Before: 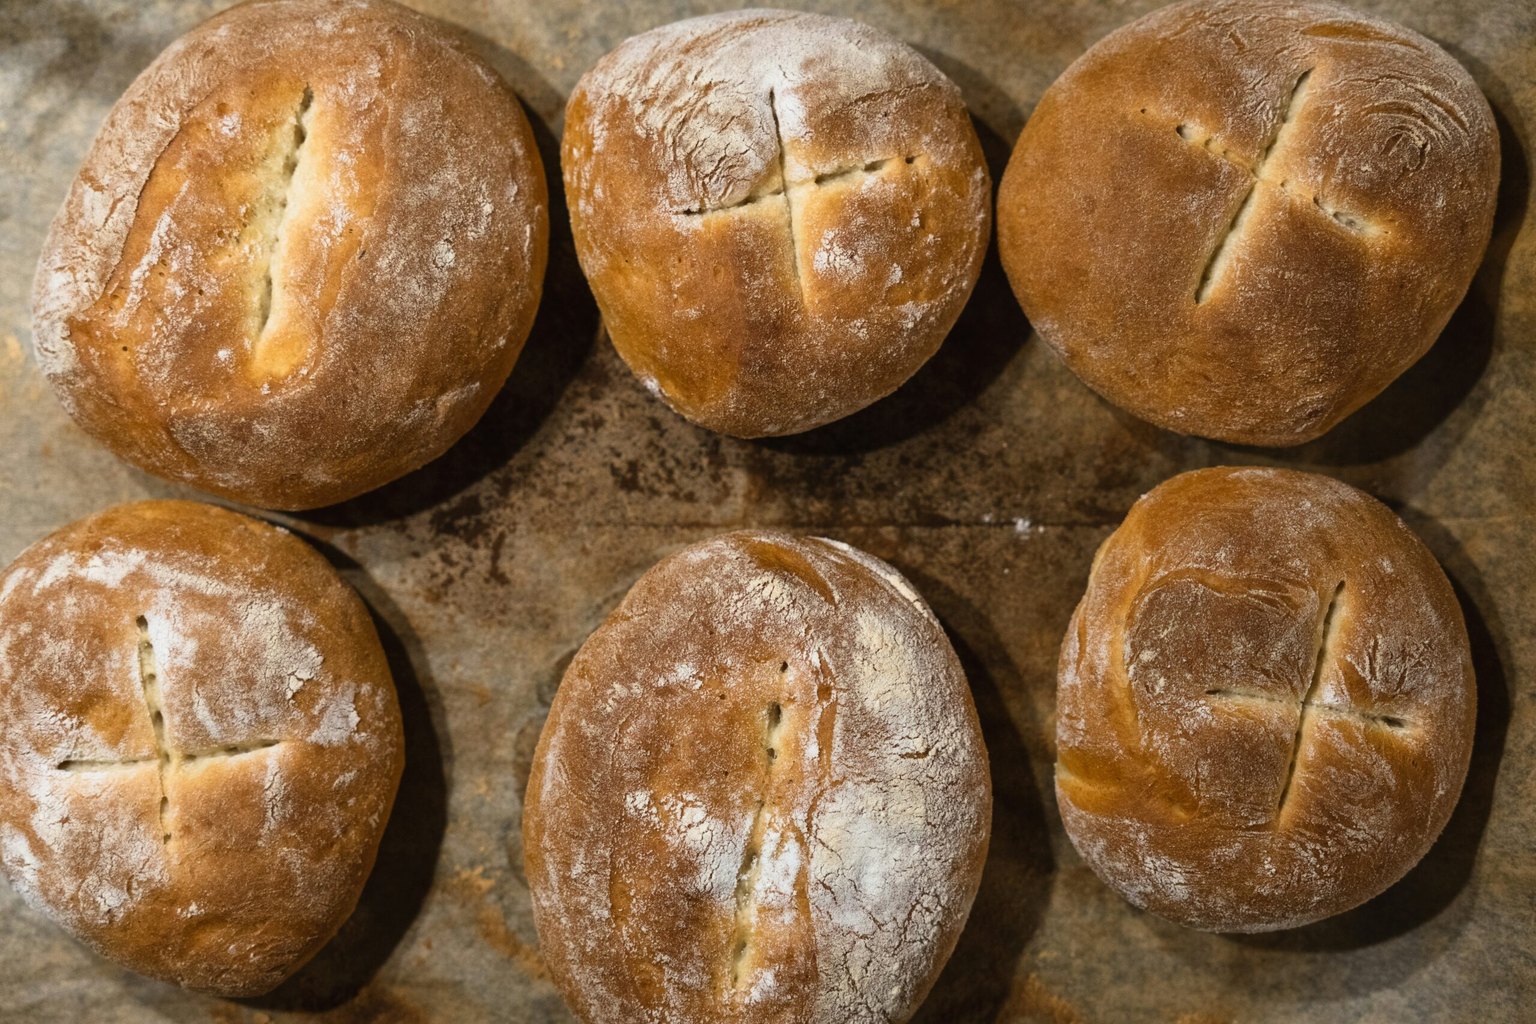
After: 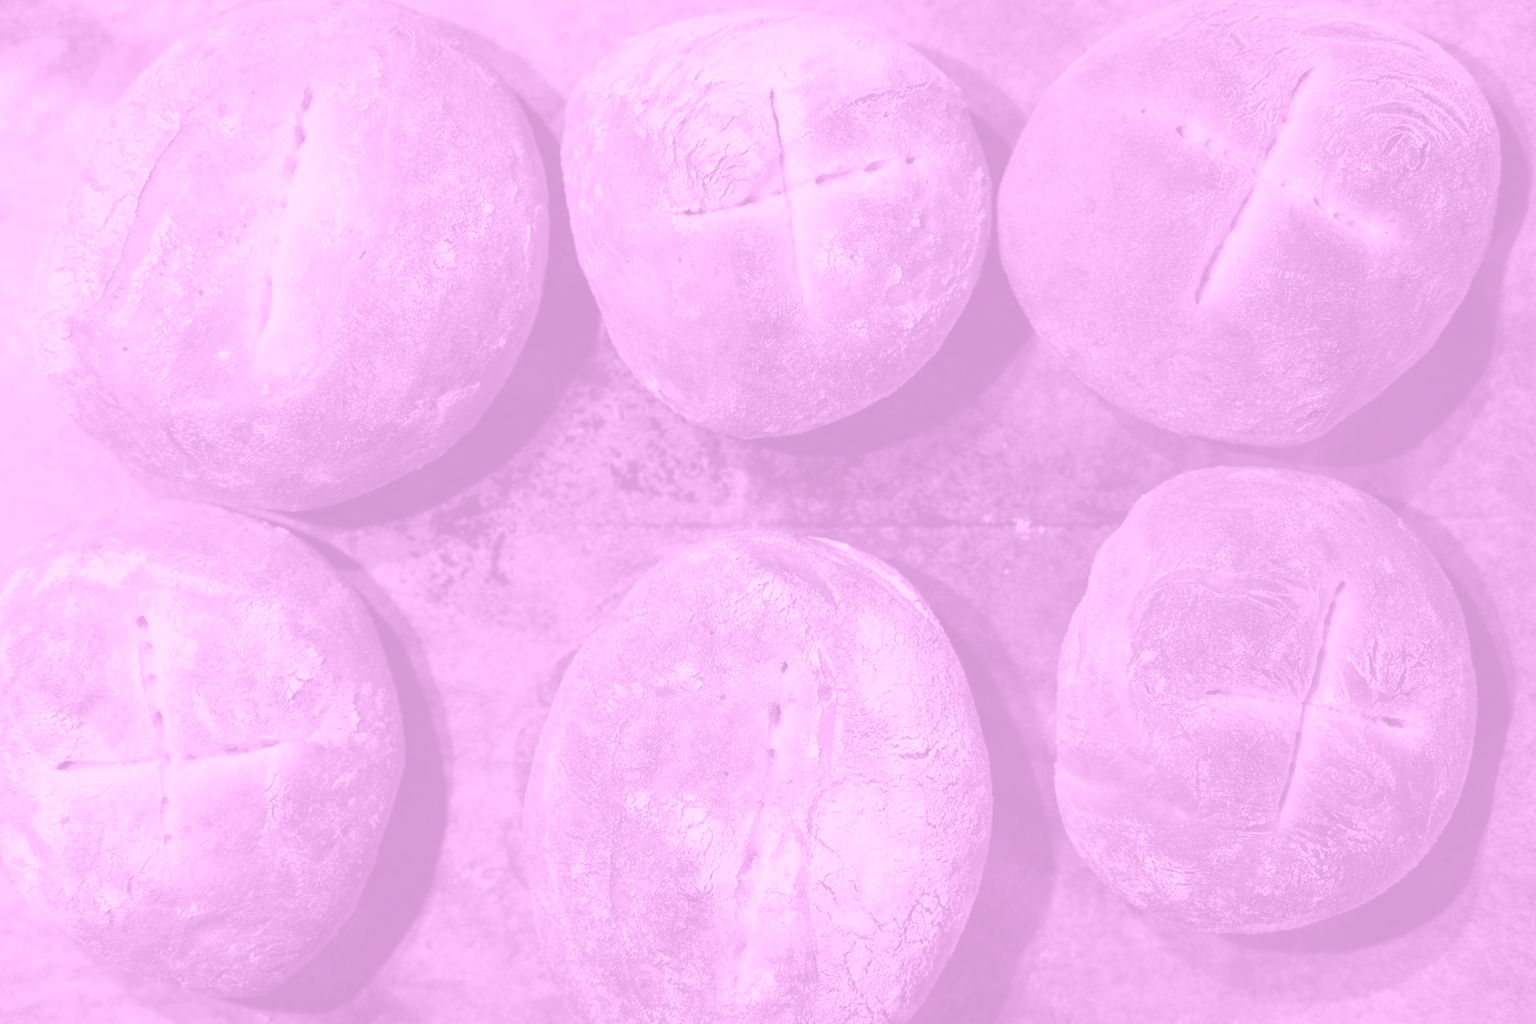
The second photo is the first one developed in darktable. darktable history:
colorize: hue 331.2°, saturation 75%, source mix 30.28%, lightness 70.52%, version 1
exposure: black level correction -0.005, exposure 0.054 EV, compensate highlight preservation false
